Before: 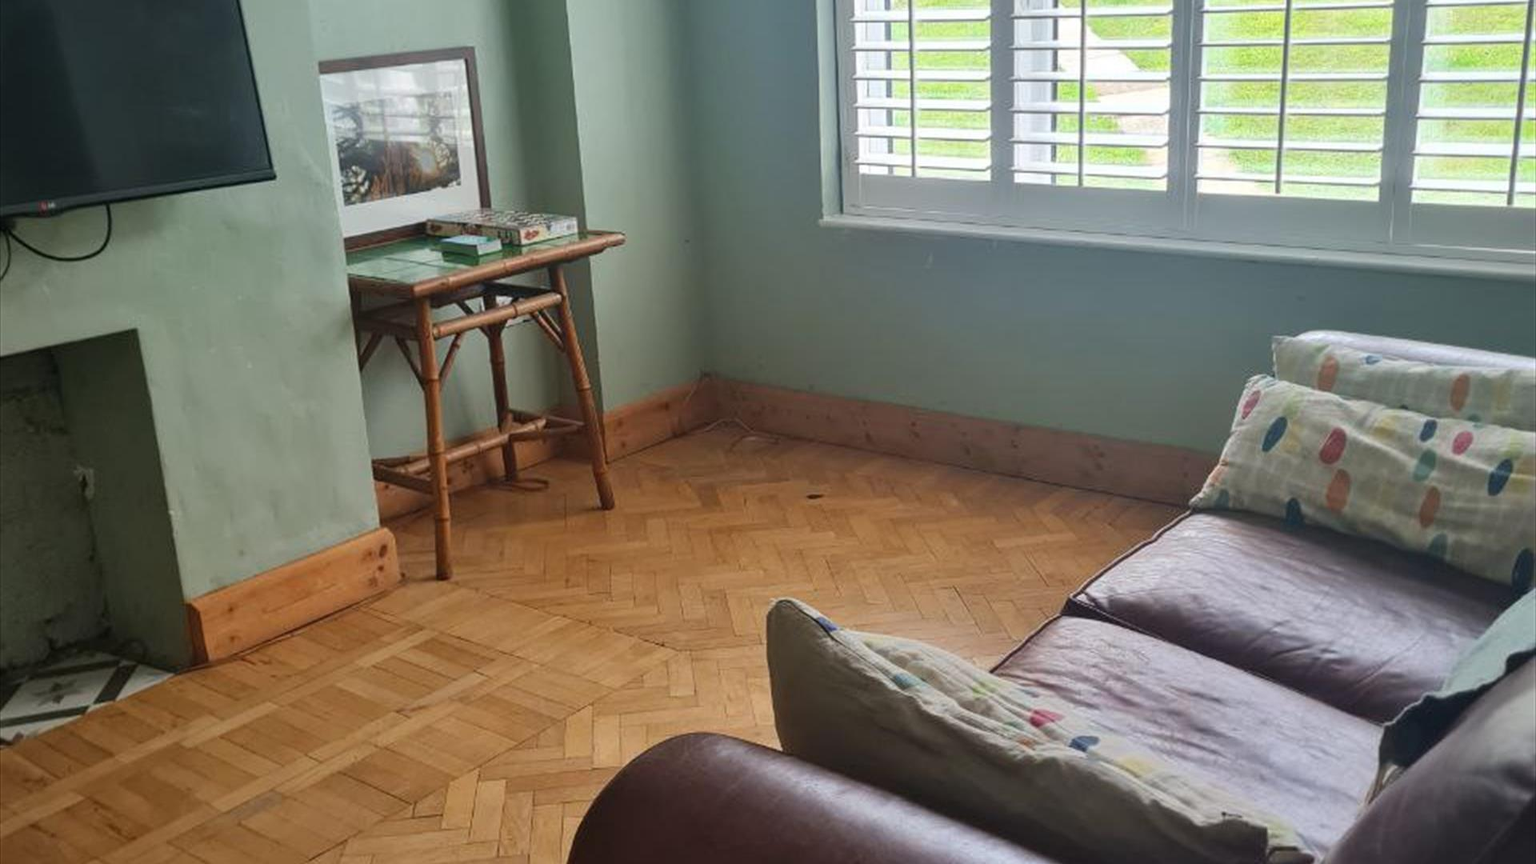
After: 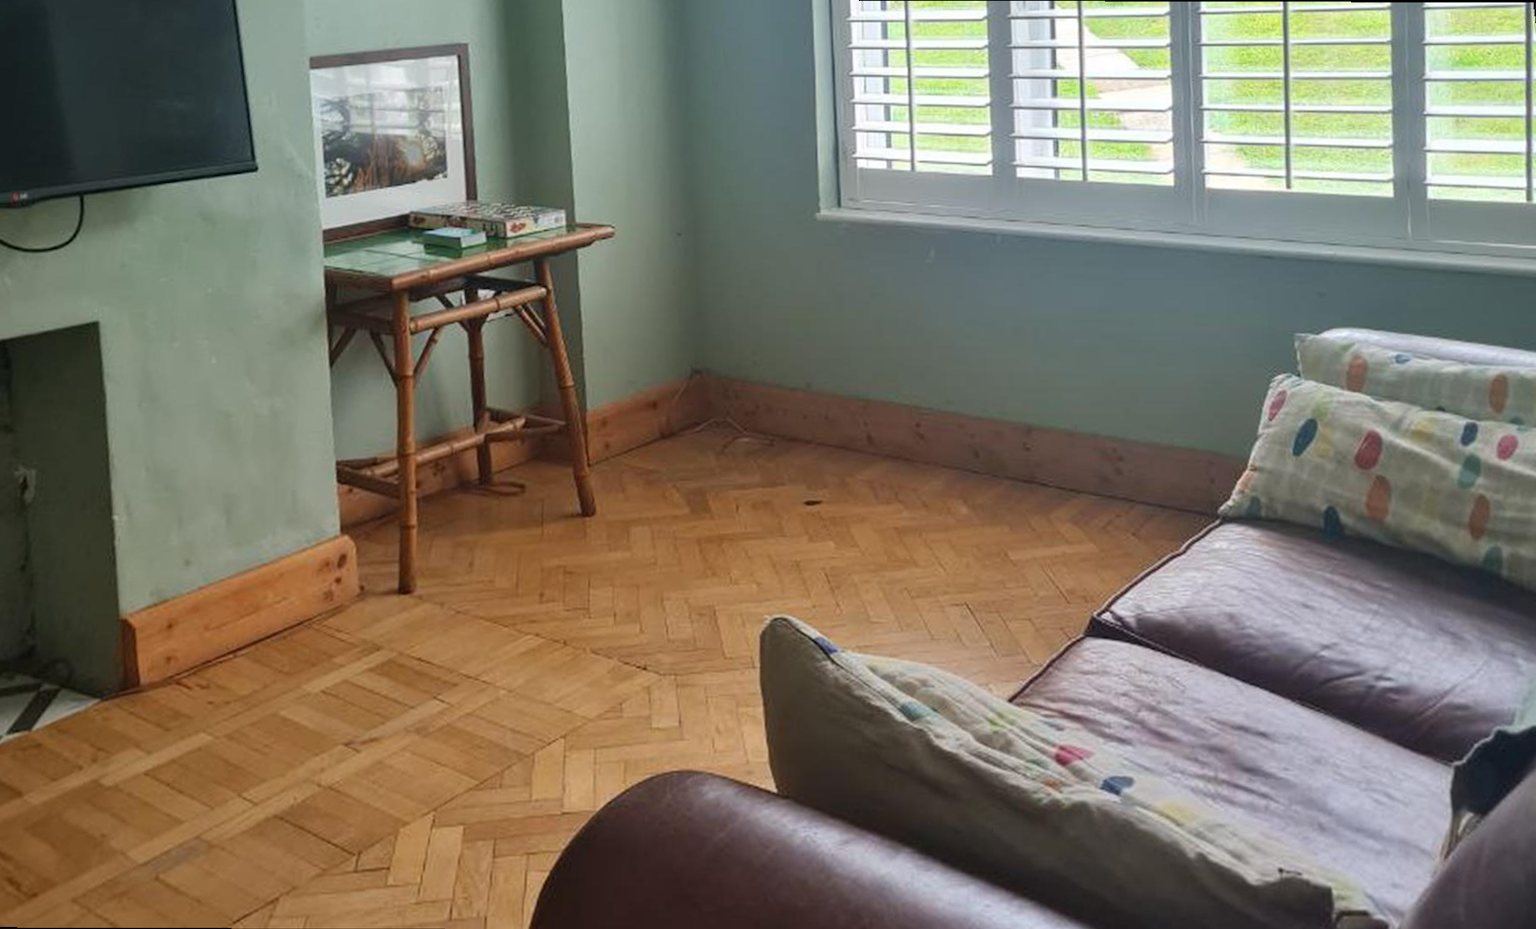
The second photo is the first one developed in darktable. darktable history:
rotate and perspective: rotation 0.215°, lens shift (vertical) -0.139, crop left 0.069, crop right 0.939, crop top 0.002, crop bottom 0.996
